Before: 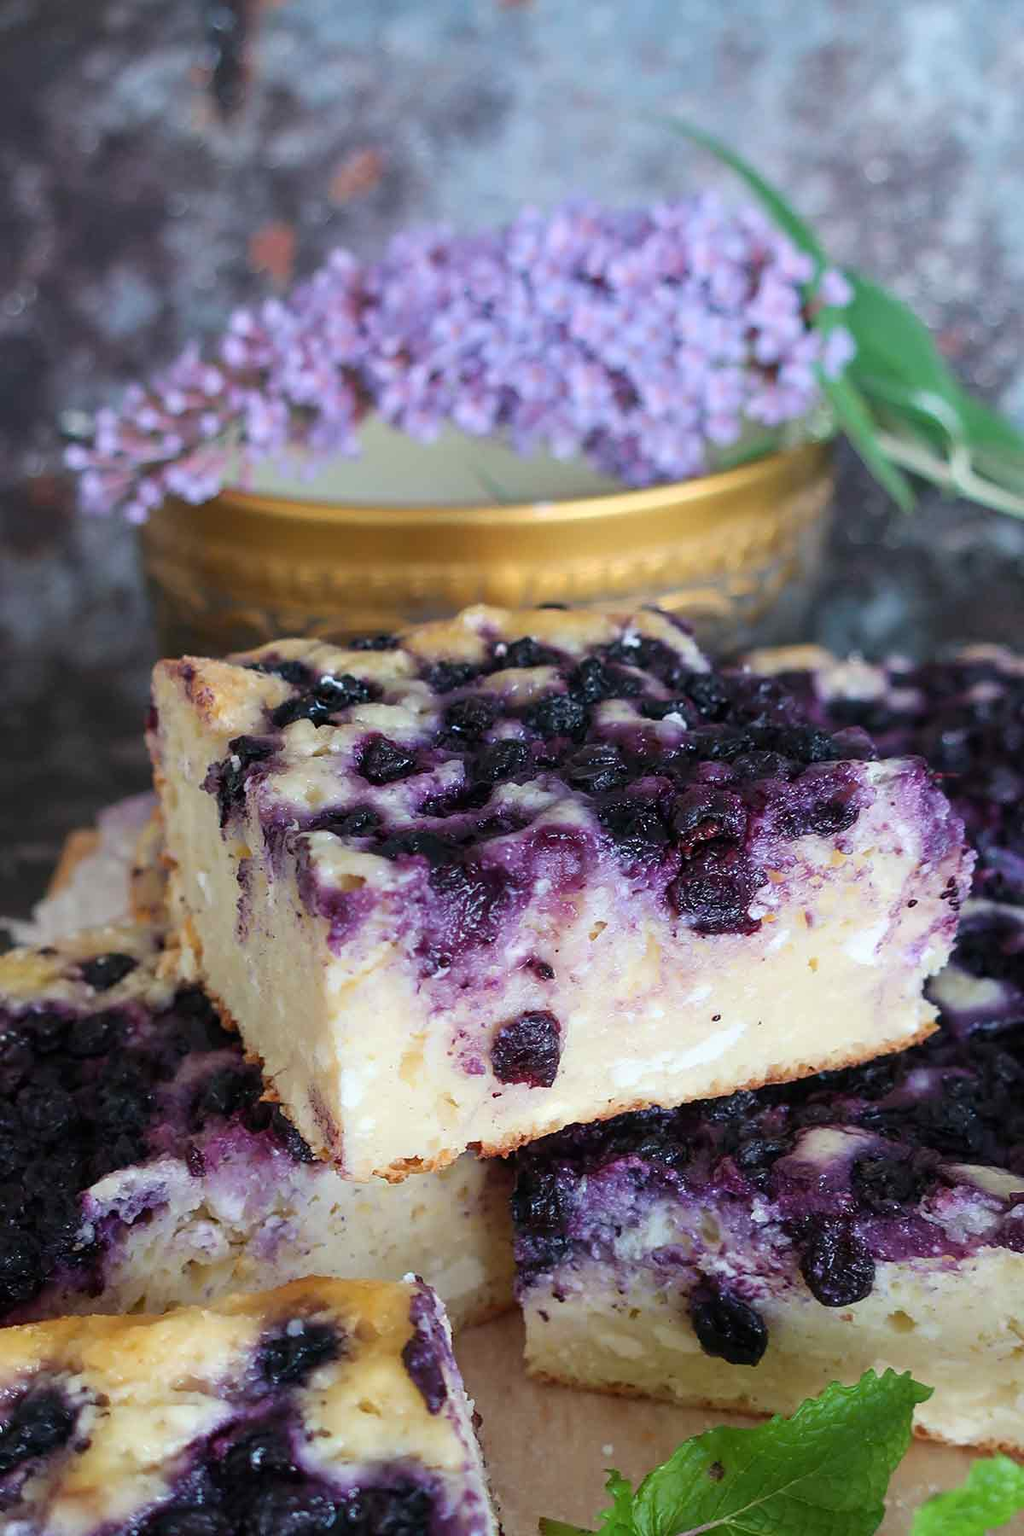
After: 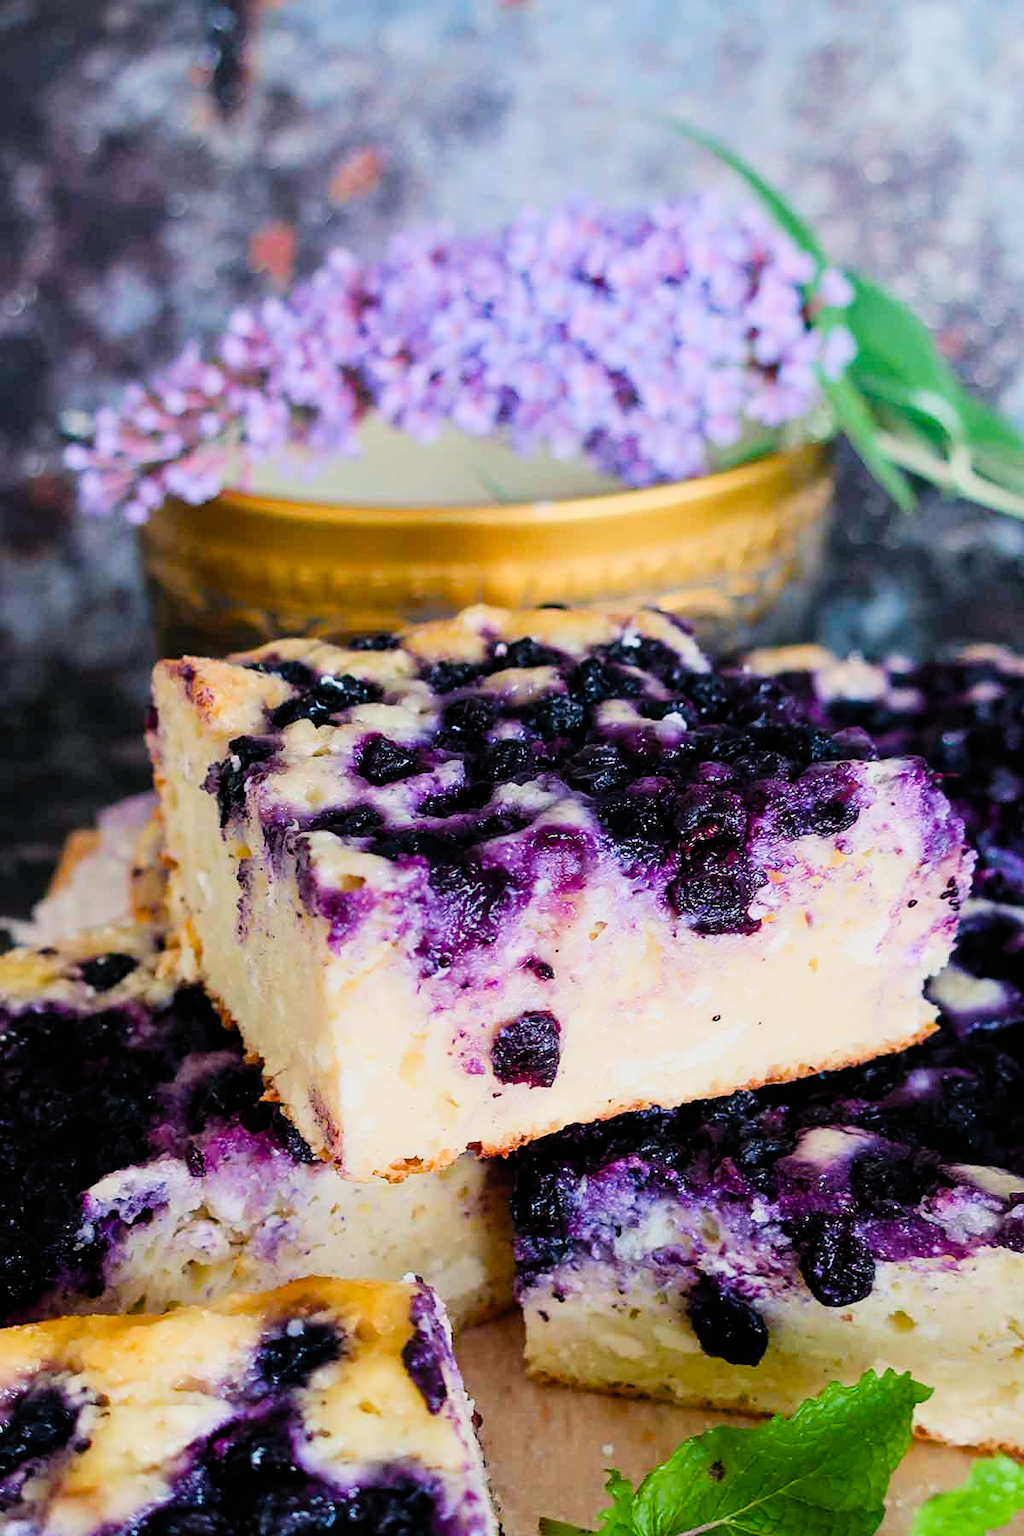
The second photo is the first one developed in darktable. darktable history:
contrast brightness saturation: contrast 0.205, brightness 0.155, saturation 0.217
color balance rgb: shadows lift › chroma 2.016%, shadows lift › hue 248.1°, highlights gain › chroma 1.738%, highlights gain › hue 57.53°, perceptual saturation grading › global saturation 20%, perceptual saturation grading › highlights -25.207%, perceptual saturation grading › shadows 49.715%
filmic rgb: black relative exposure -5.14 EV, white relative exposure 3.96 EV, hardness 2.9, contrast 1.098, highlights saturation mix -21.01%
